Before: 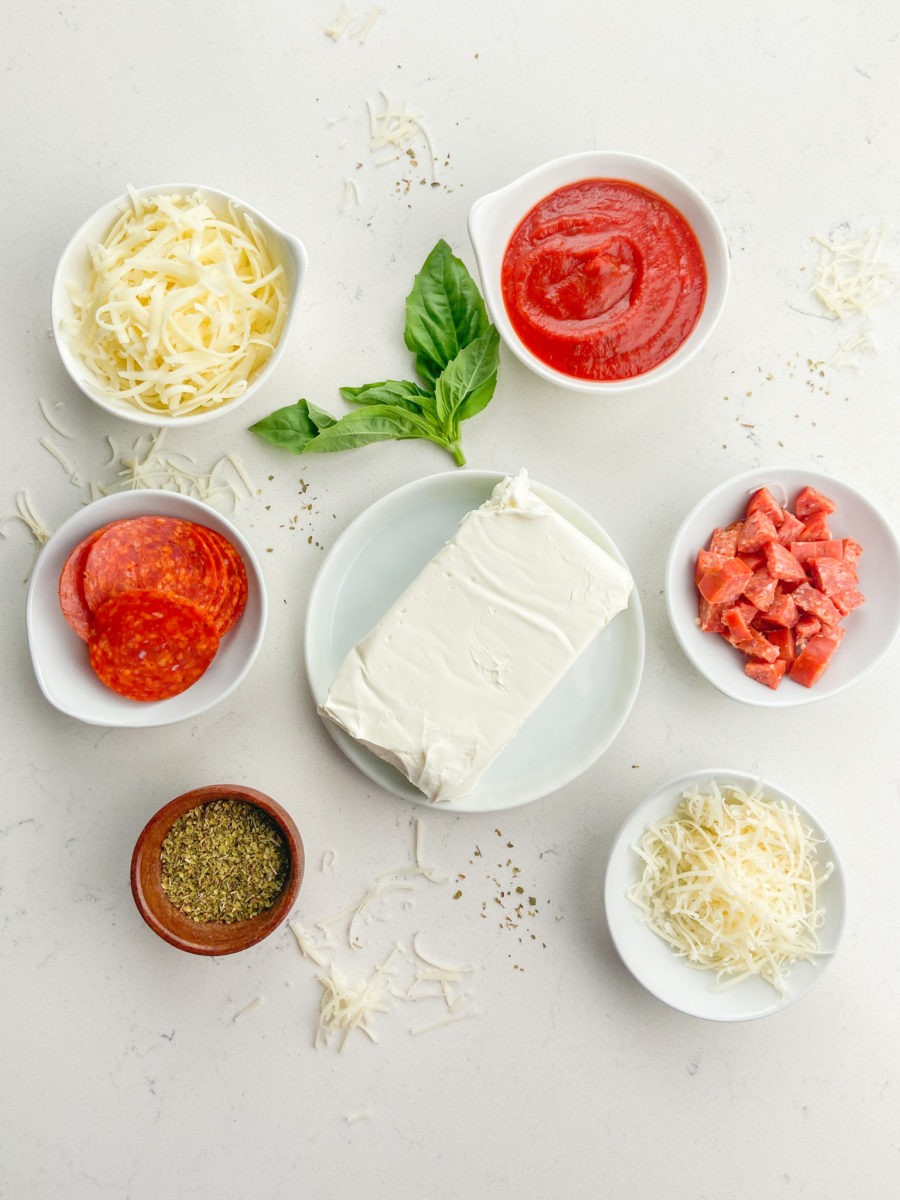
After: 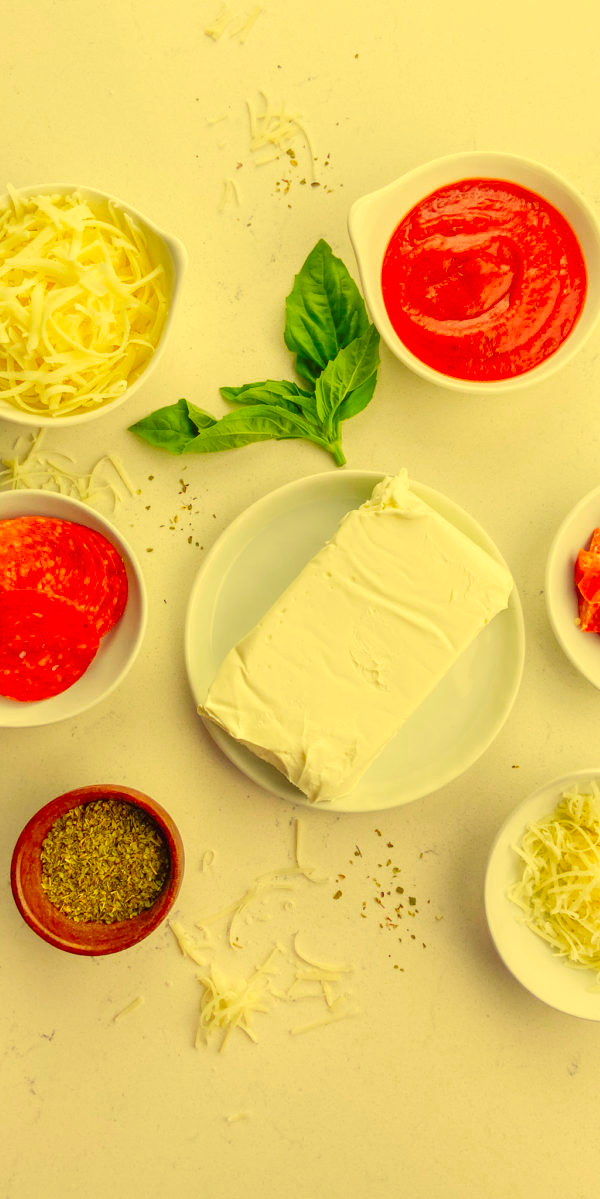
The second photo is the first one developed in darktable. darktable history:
crop and rotate: left 13.421%, right 19.903%
color zones: curves: ch0 [(0.002, 0.593) (0.143, 0.417) (0.285, 0.541) (0.455, 0.289) (0.608, 0.327) (0.727, 0.283) (0.869, 0.571) (1, 0.603)]; ch1 [(0, 0) (0.143, 0) (0.286, 0) (0.429, 0) (0.571, 0) (0.714, 0) (0.857, 0)], mix -135.74%
color correction: highlights a* -0.367, highlights b* 39.72, shadows a* 9.53, shadows b* -0.387
